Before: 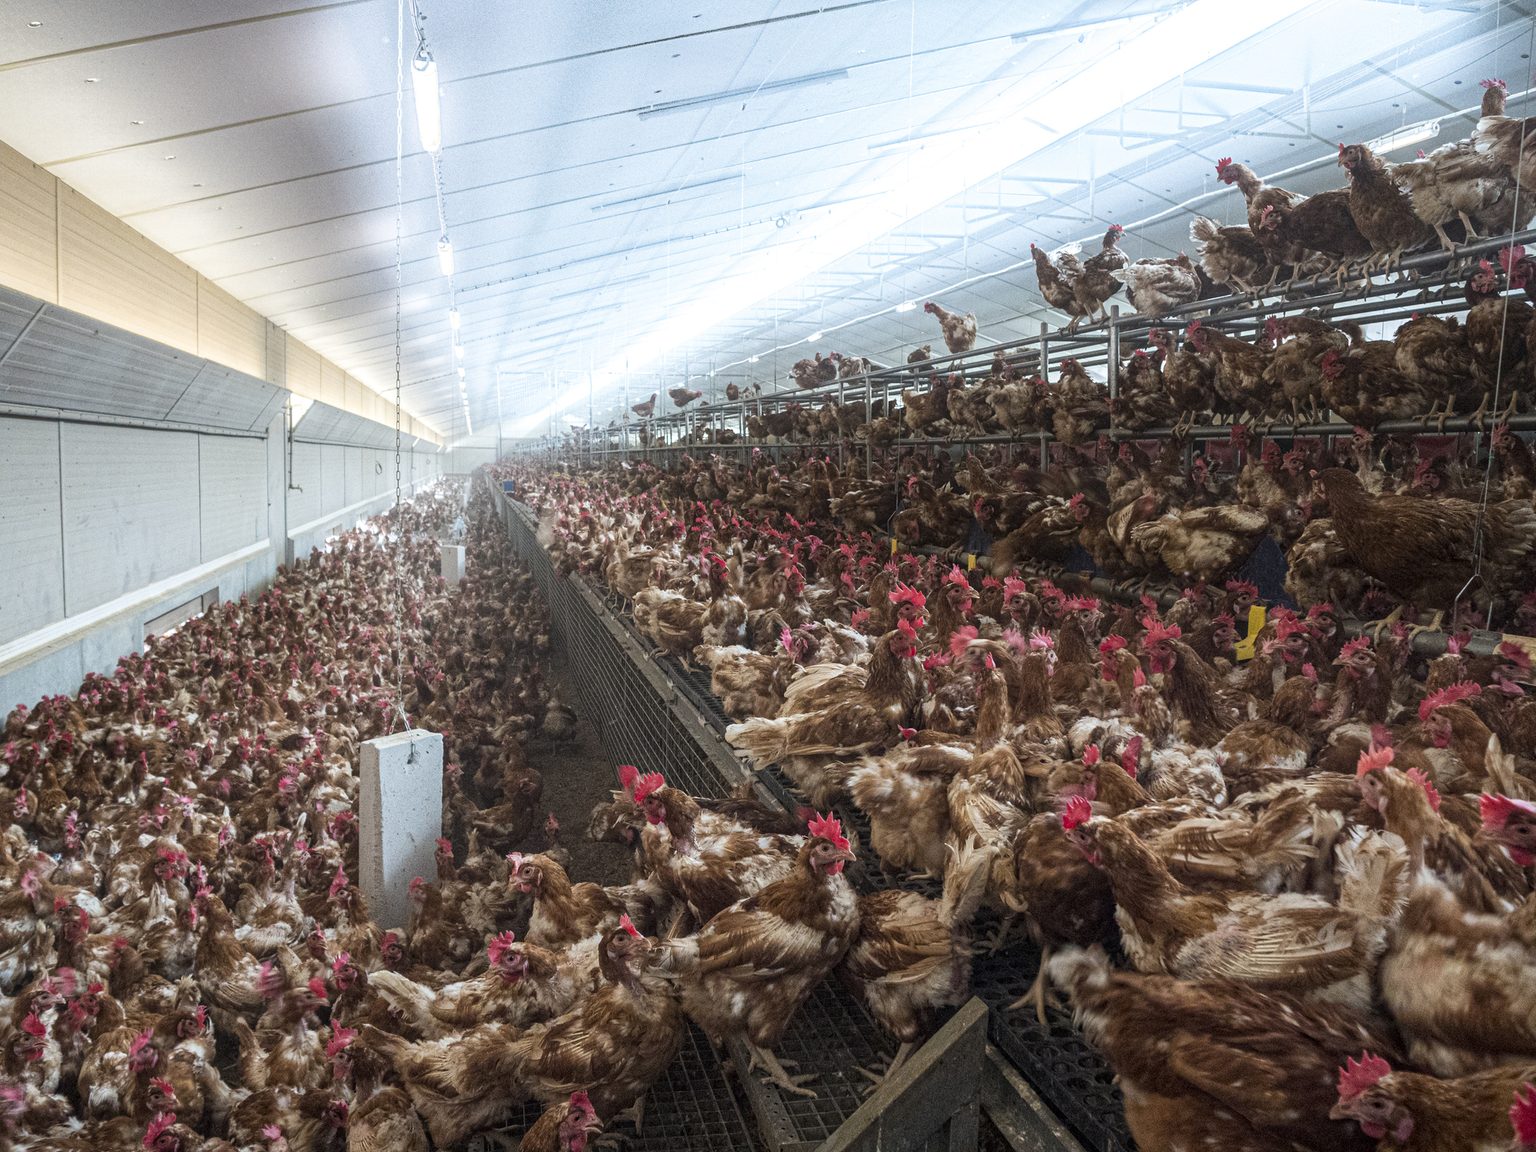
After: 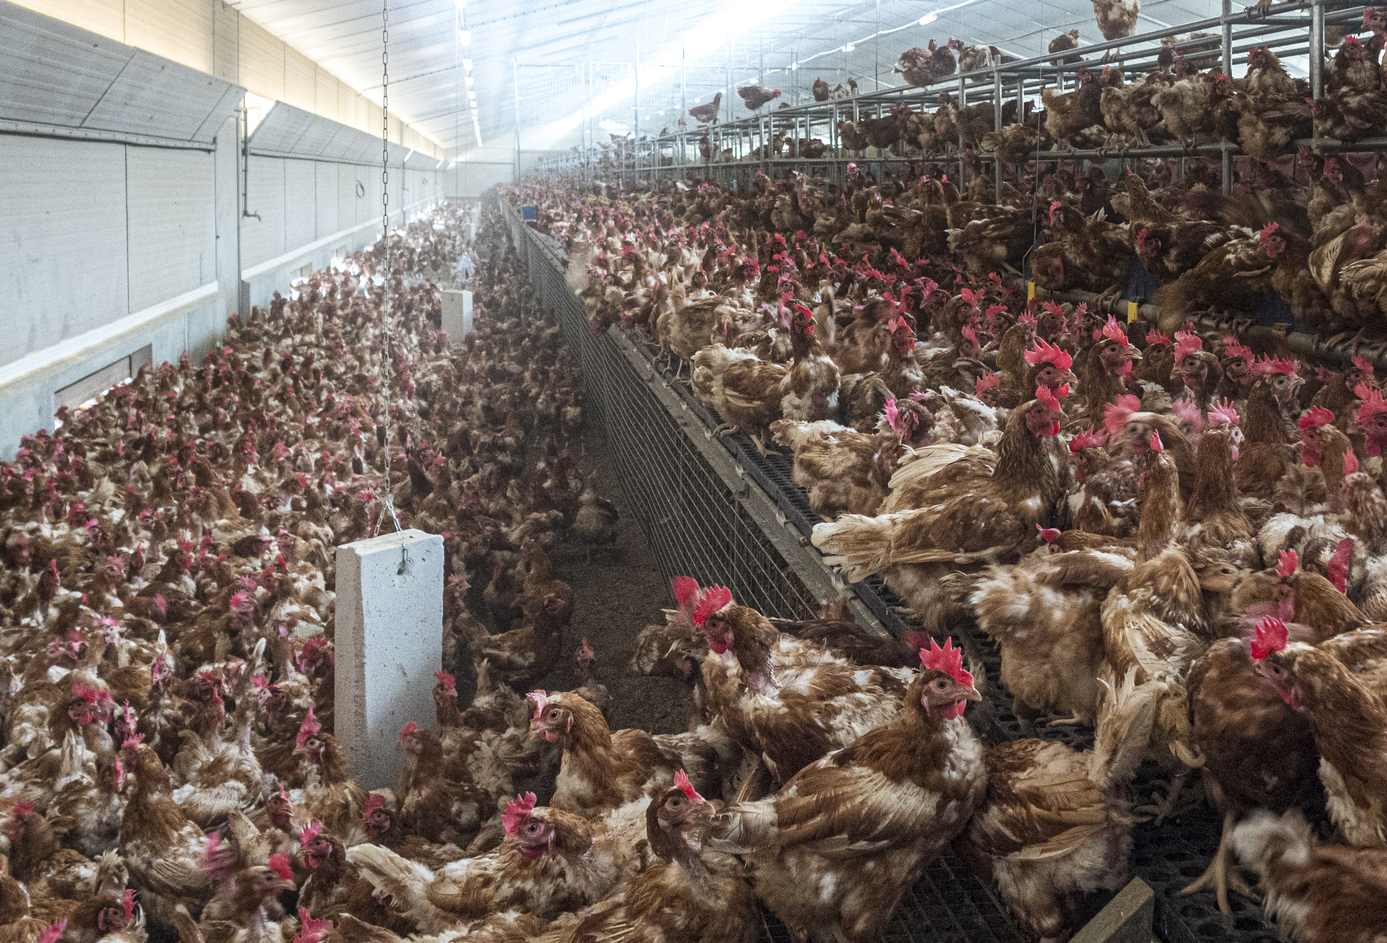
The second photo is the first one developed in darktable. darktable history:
crop: left 6.687%, top 28.012%, right 23.957%, bottom 9.084%
